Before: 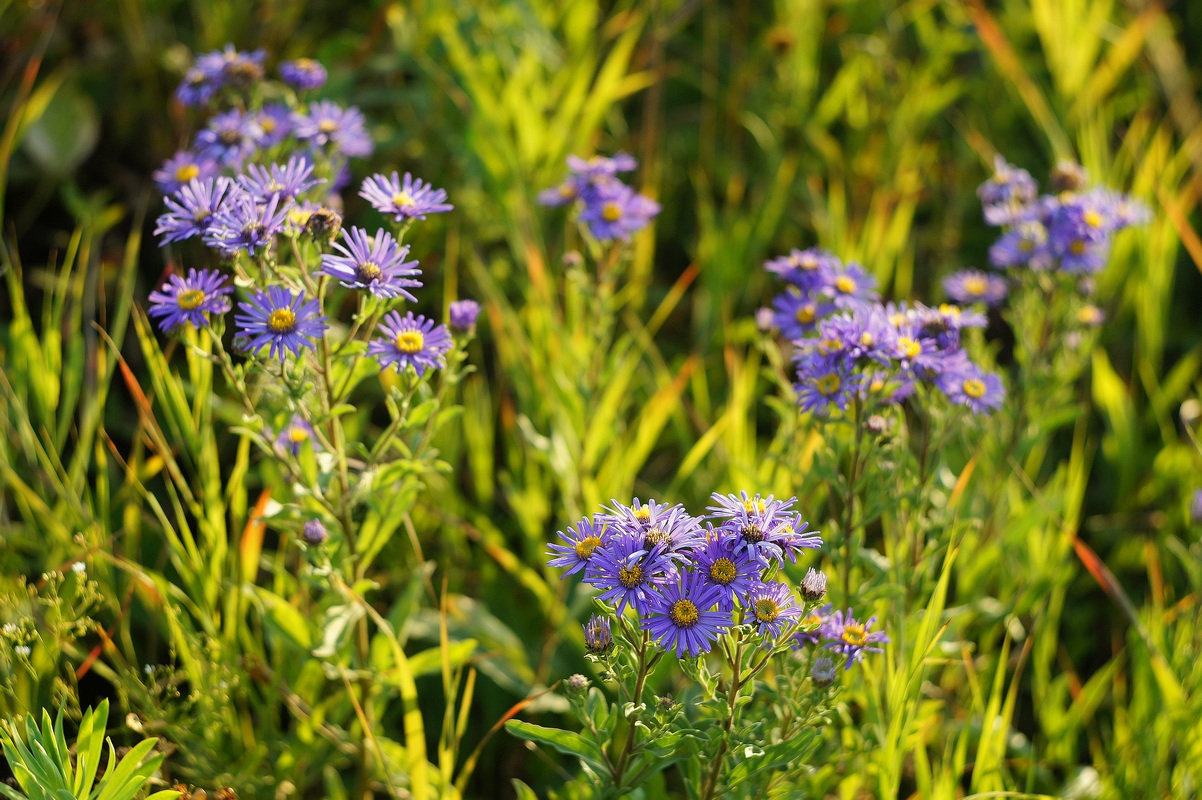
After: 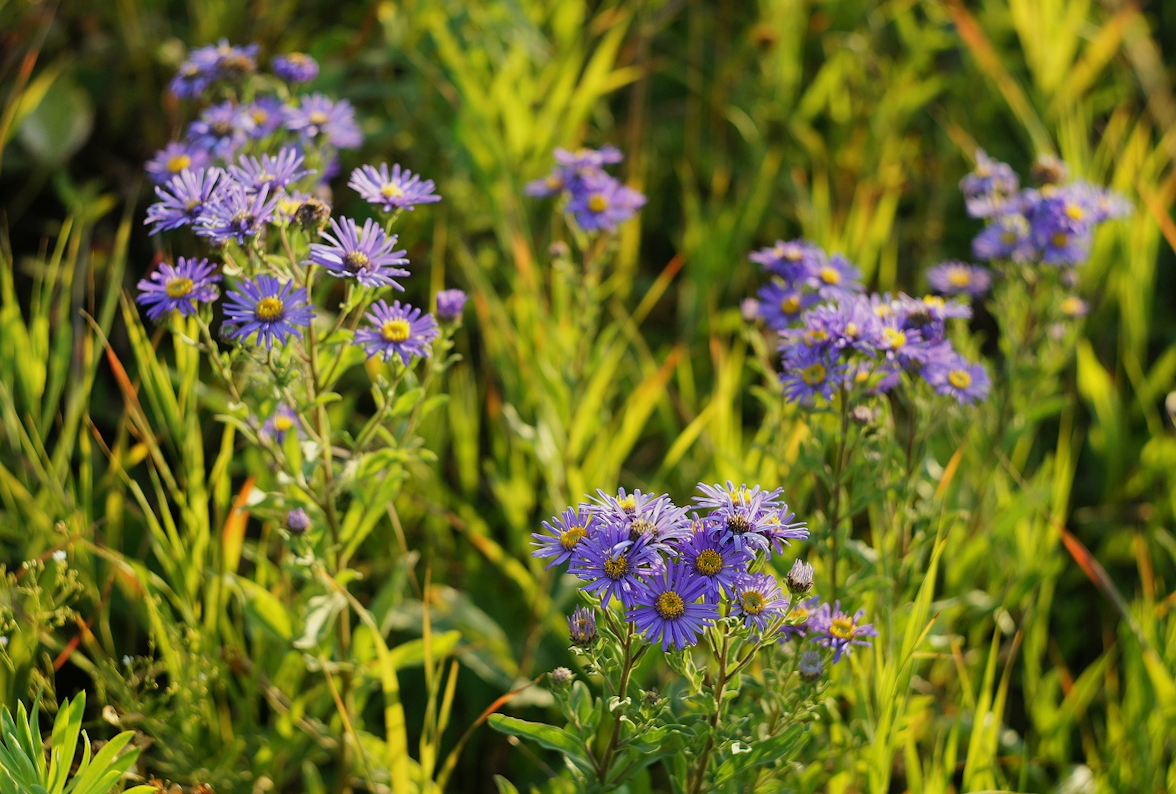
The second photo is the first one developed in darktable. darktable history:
crop: bottom 0.071%
rotate and perspective: rotation 0.226°, lens shift (vertical) -0.042, crop left 0.023, crop right 0.982, crop top 0.006, crop bottom 0.994
shadows and highlights: radius 264.75, soften with gaussian
exposure: exposure -0.242 EV, compensate highlight preservation false
